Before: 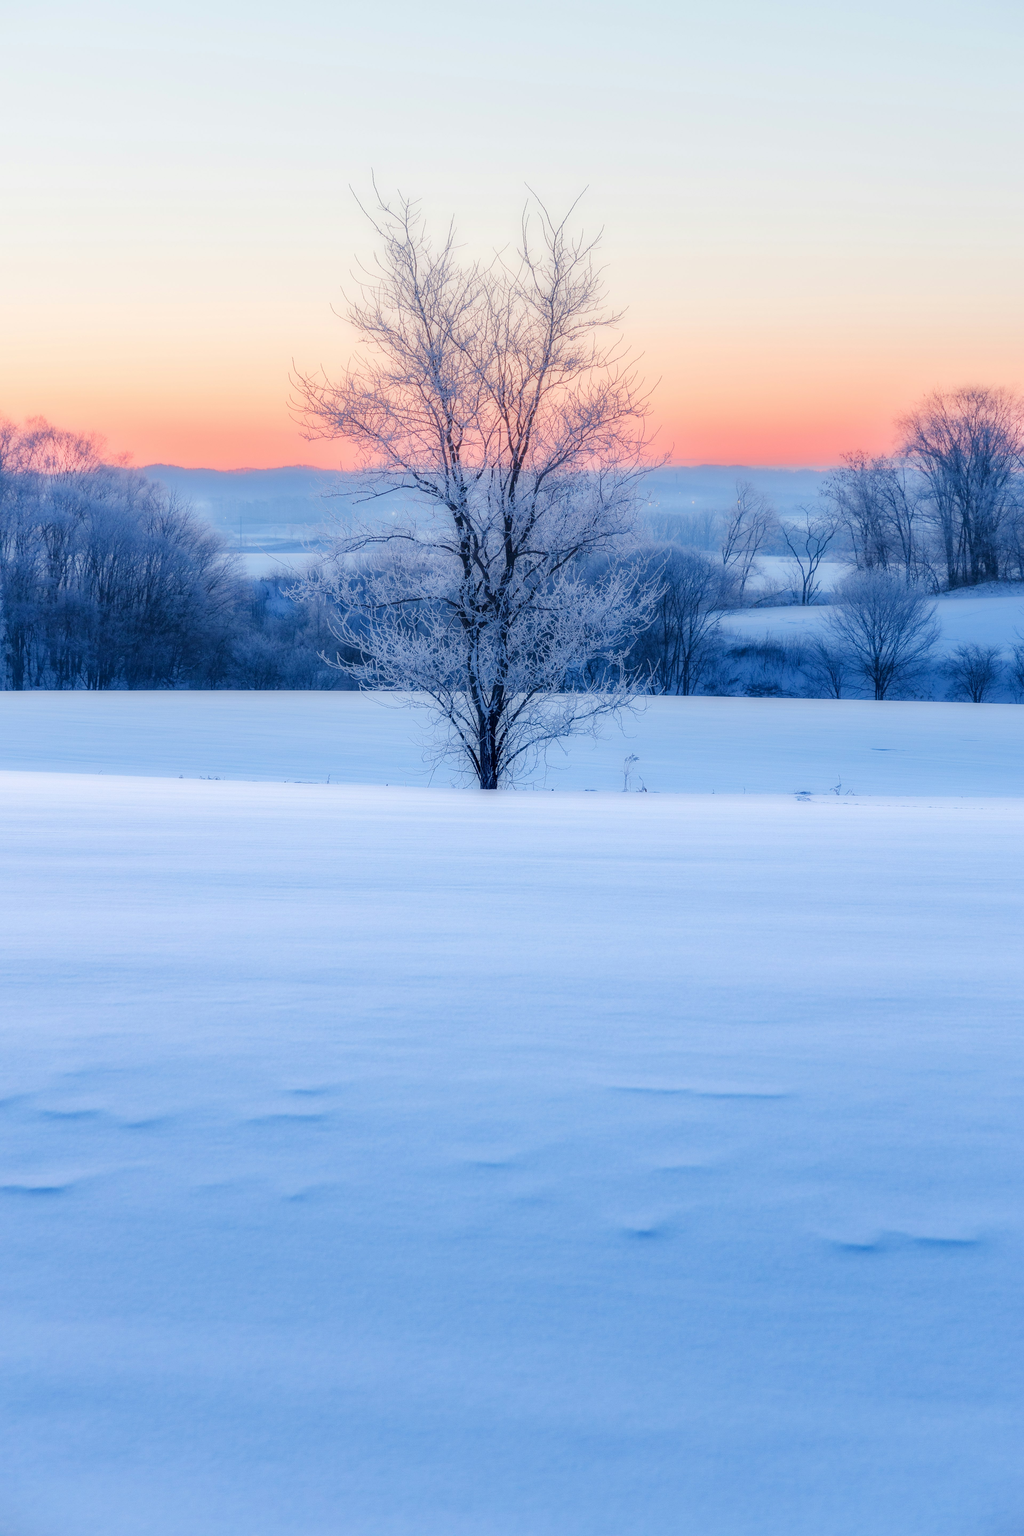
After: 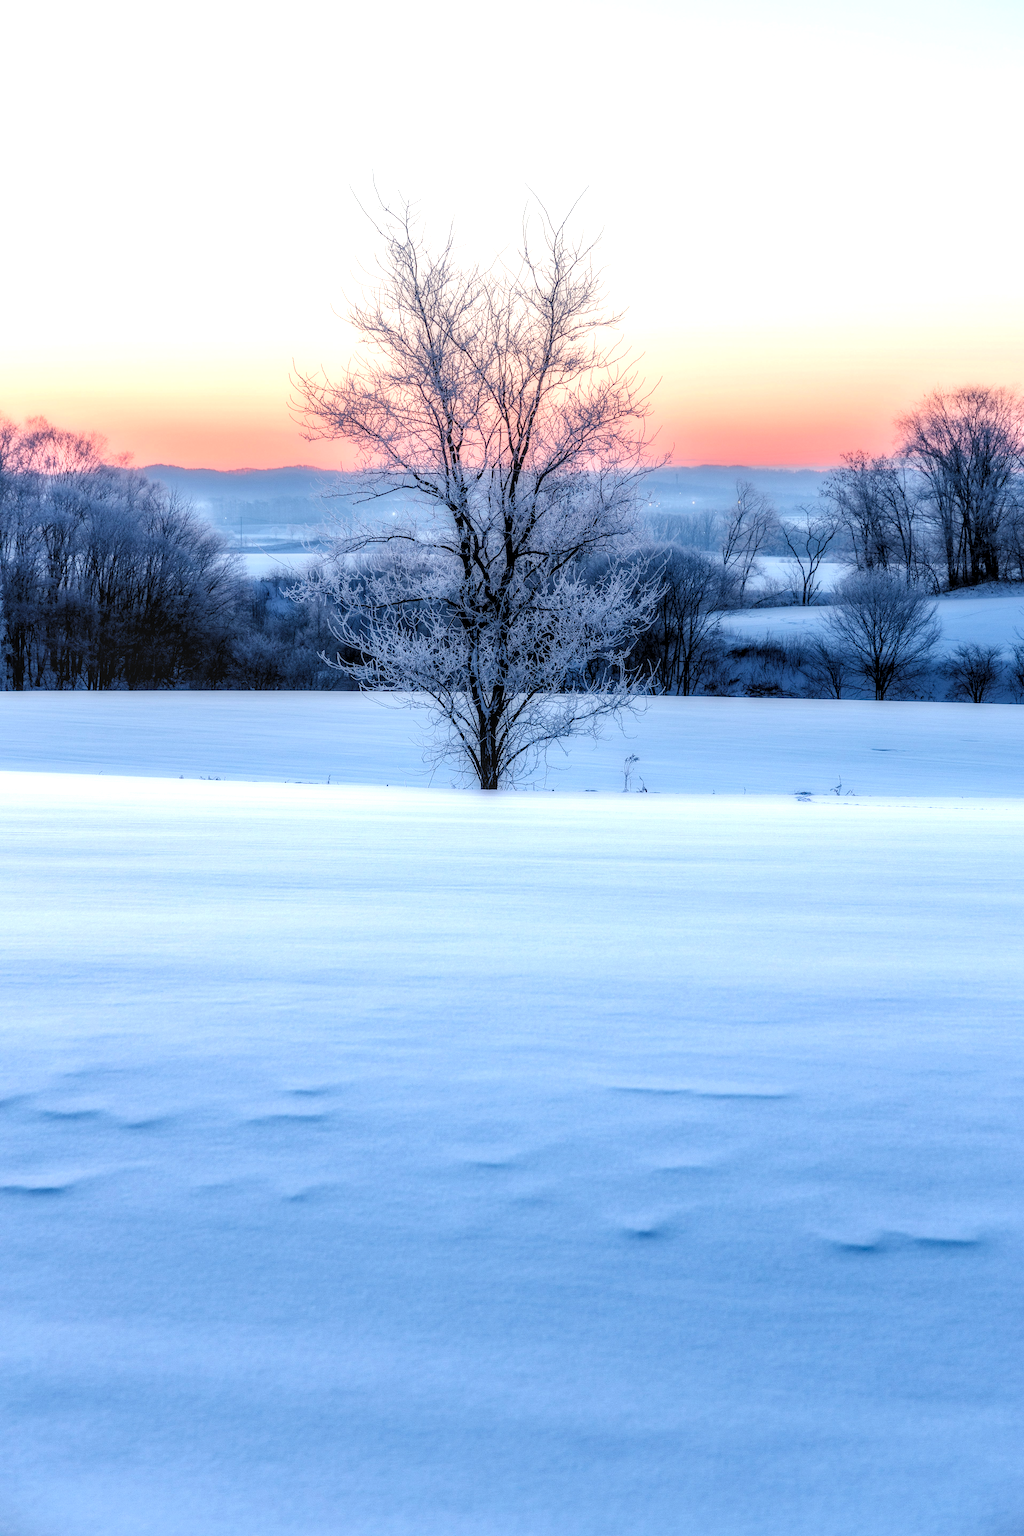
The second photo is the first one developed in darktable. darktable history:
exposure: black level correction 0.009, compensate exposure bias true, compensate highlight preservation false
local contrast: on, module defaults
levels: levels [0.129, 0.519, 0.867]
